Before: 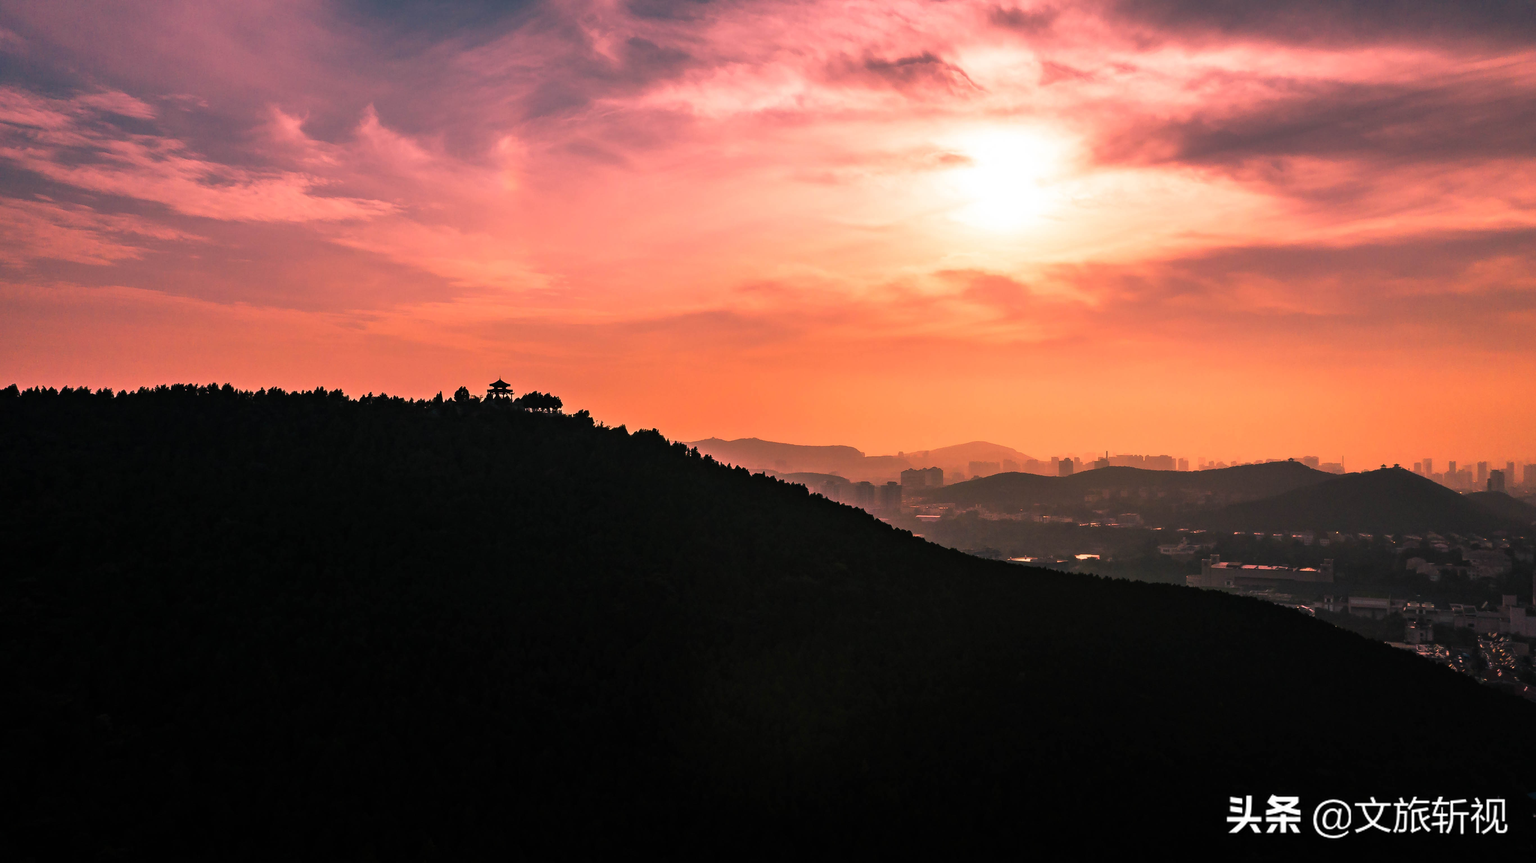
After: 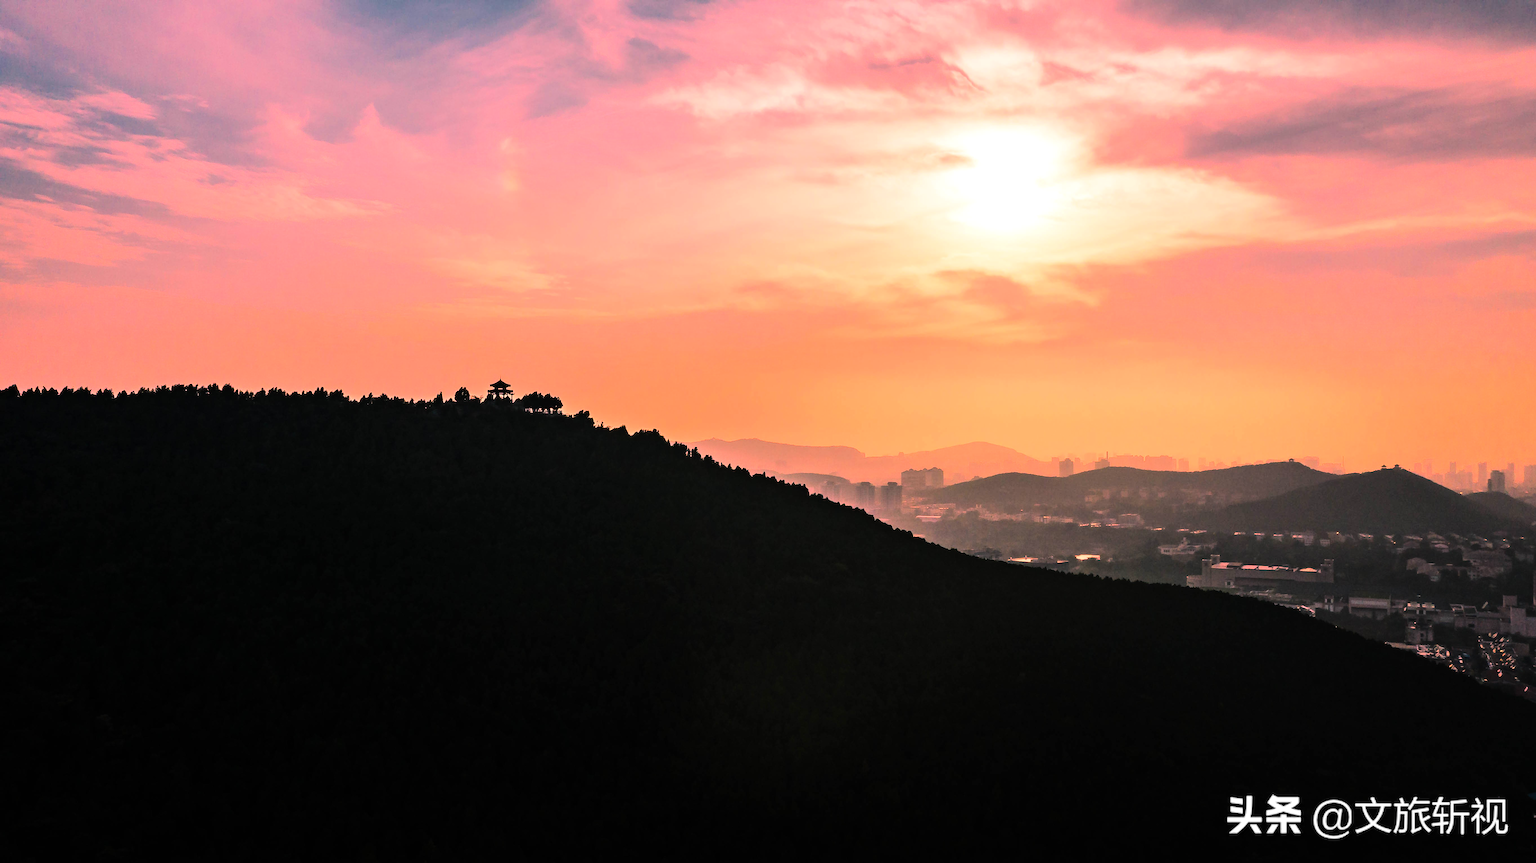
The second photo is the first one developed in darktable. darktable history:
tone equalizer: -7 EV 0.145 EV, -6 EV 0.606 EV, -5 EV 1.17 EV, -4 EV 1.32 EV, -3 EV 1.18 EV, -2 EV 0.6 EV, -1 EV 0.149 EV, edges refinement/feathering 500, mask exposure compensation -1.57 EV, preserve details no
